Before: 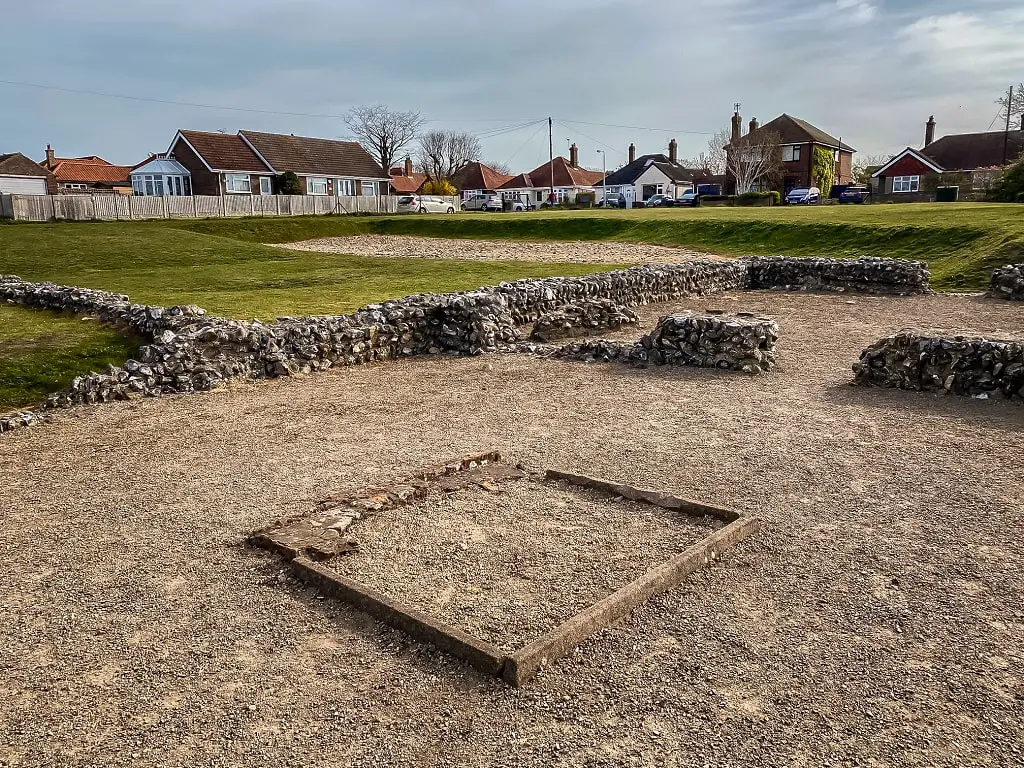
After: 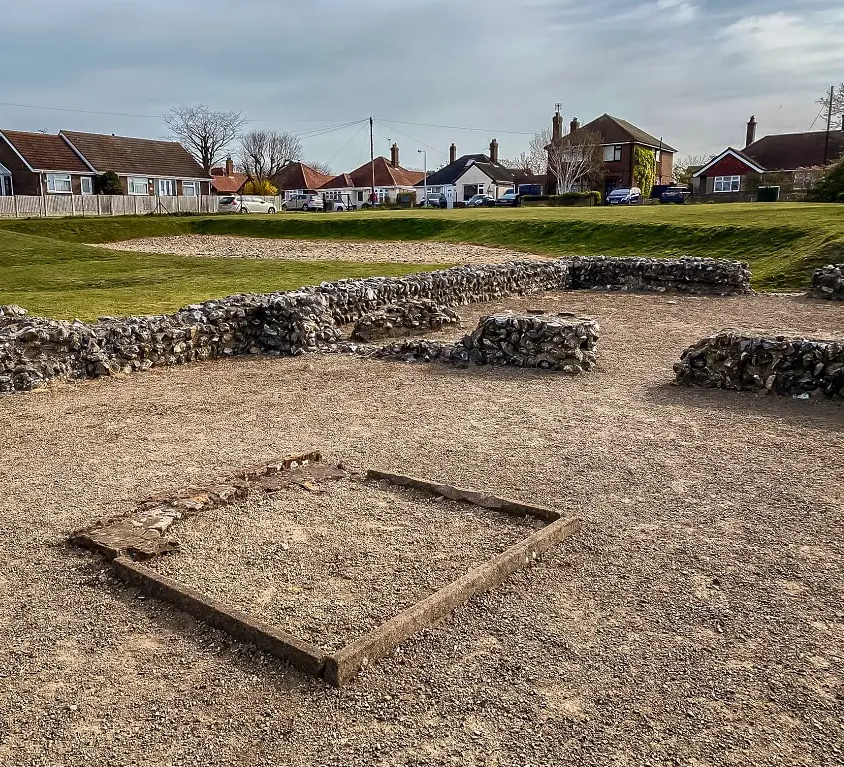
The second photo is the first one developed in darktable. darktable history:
crop: left 17.573%, bottom 0.044%
